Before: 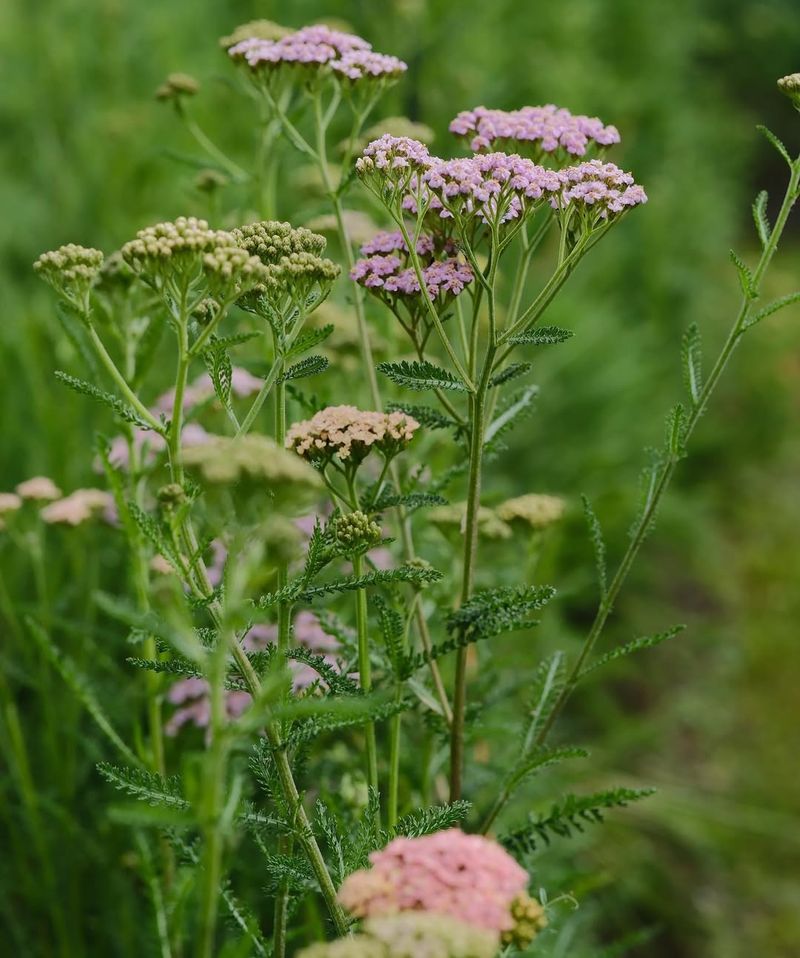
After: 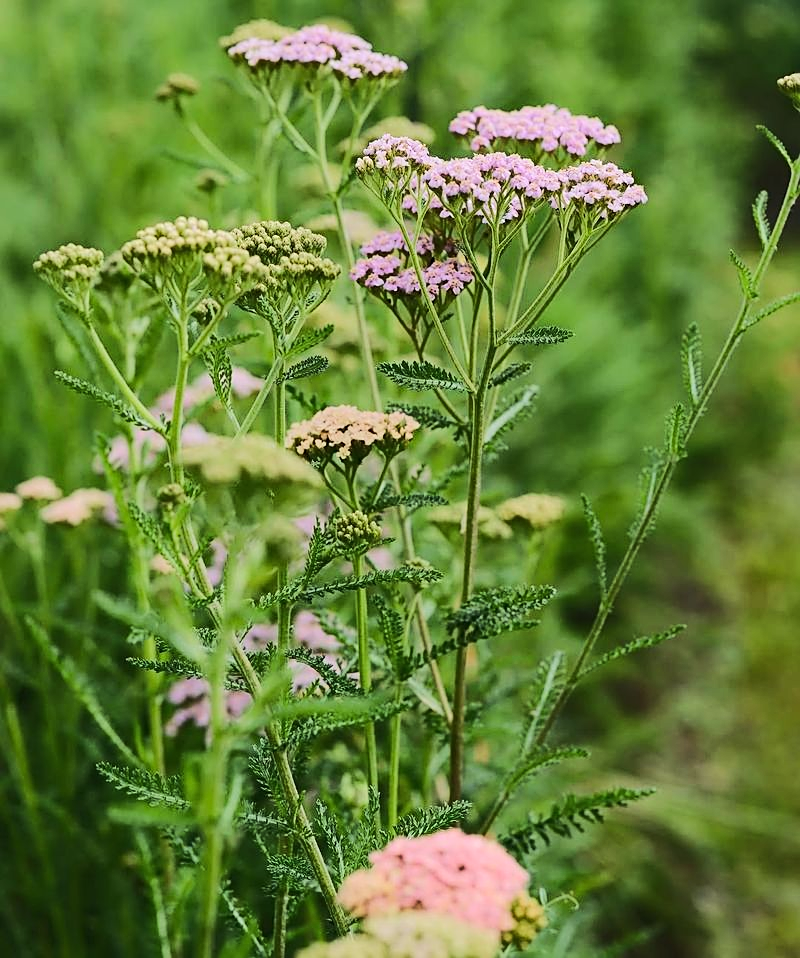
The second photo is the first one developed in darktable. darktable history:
sharpen: on, module defaults
rgb curve: curves: ch0 [(0, 0) (0.284, 0.292) (0.505, 0.644) (1, 1)]; ch1 [(0, 0) (0.284, 0.292) (0.505, 0.644) (1, 1)]; ch2 [(0, 0) (0.284, 0.292) (0.505, 0.644) (1, 1)], compensate middle gray true
exposure: black level correction 0, compensate exposure bias true, compensate highlight preservation false
